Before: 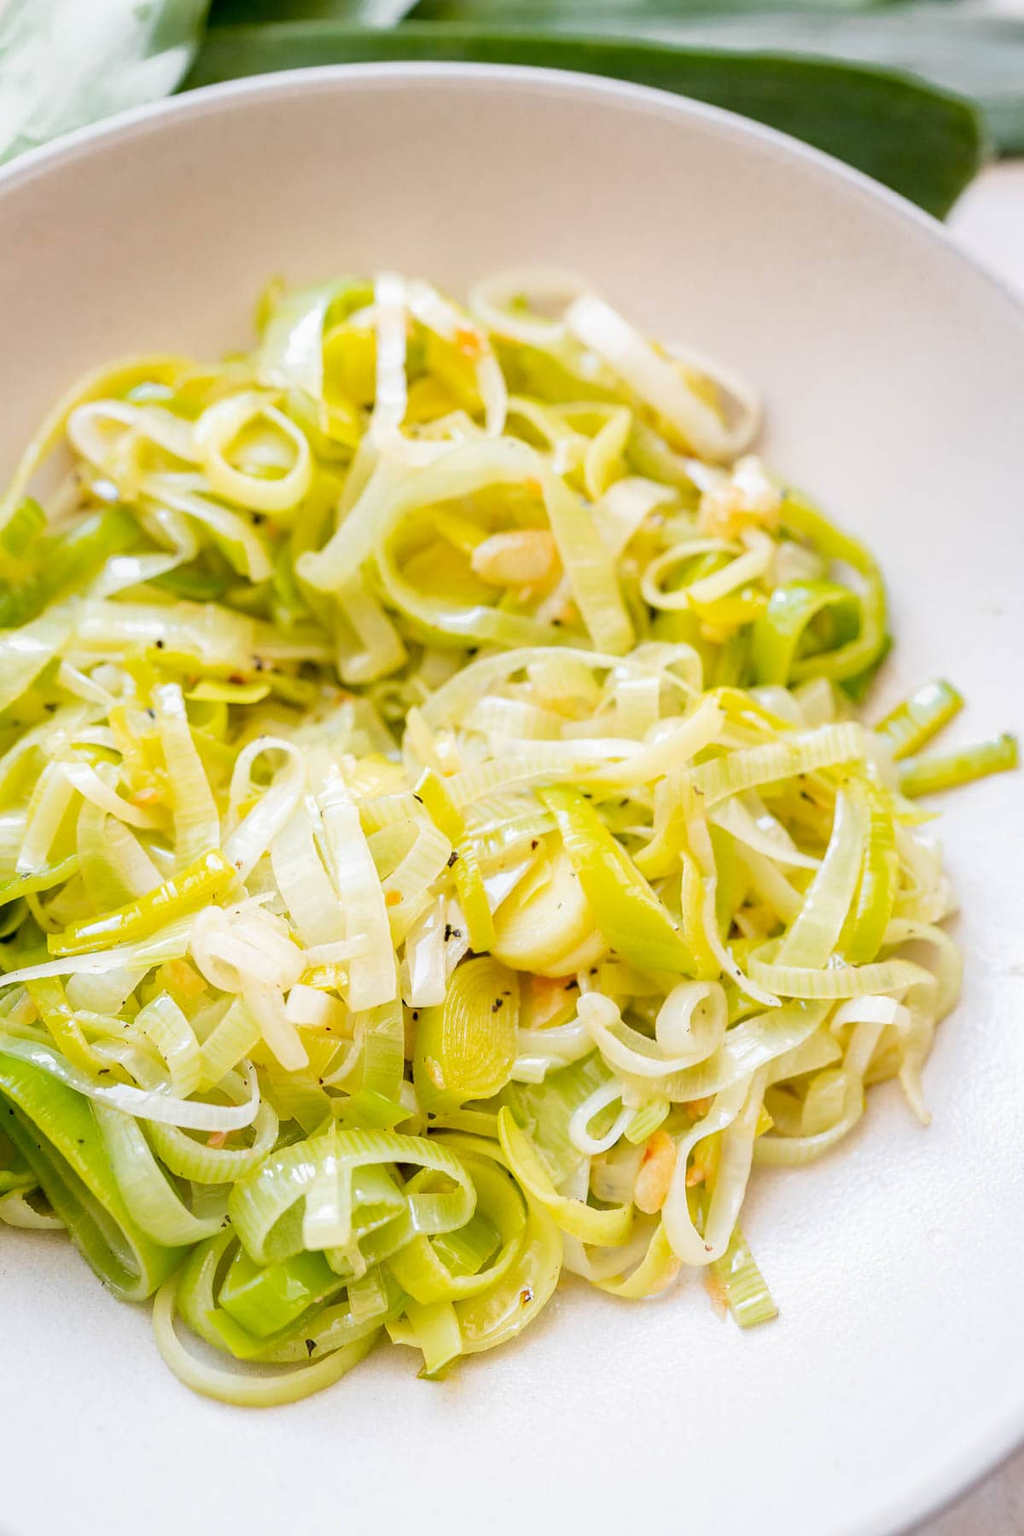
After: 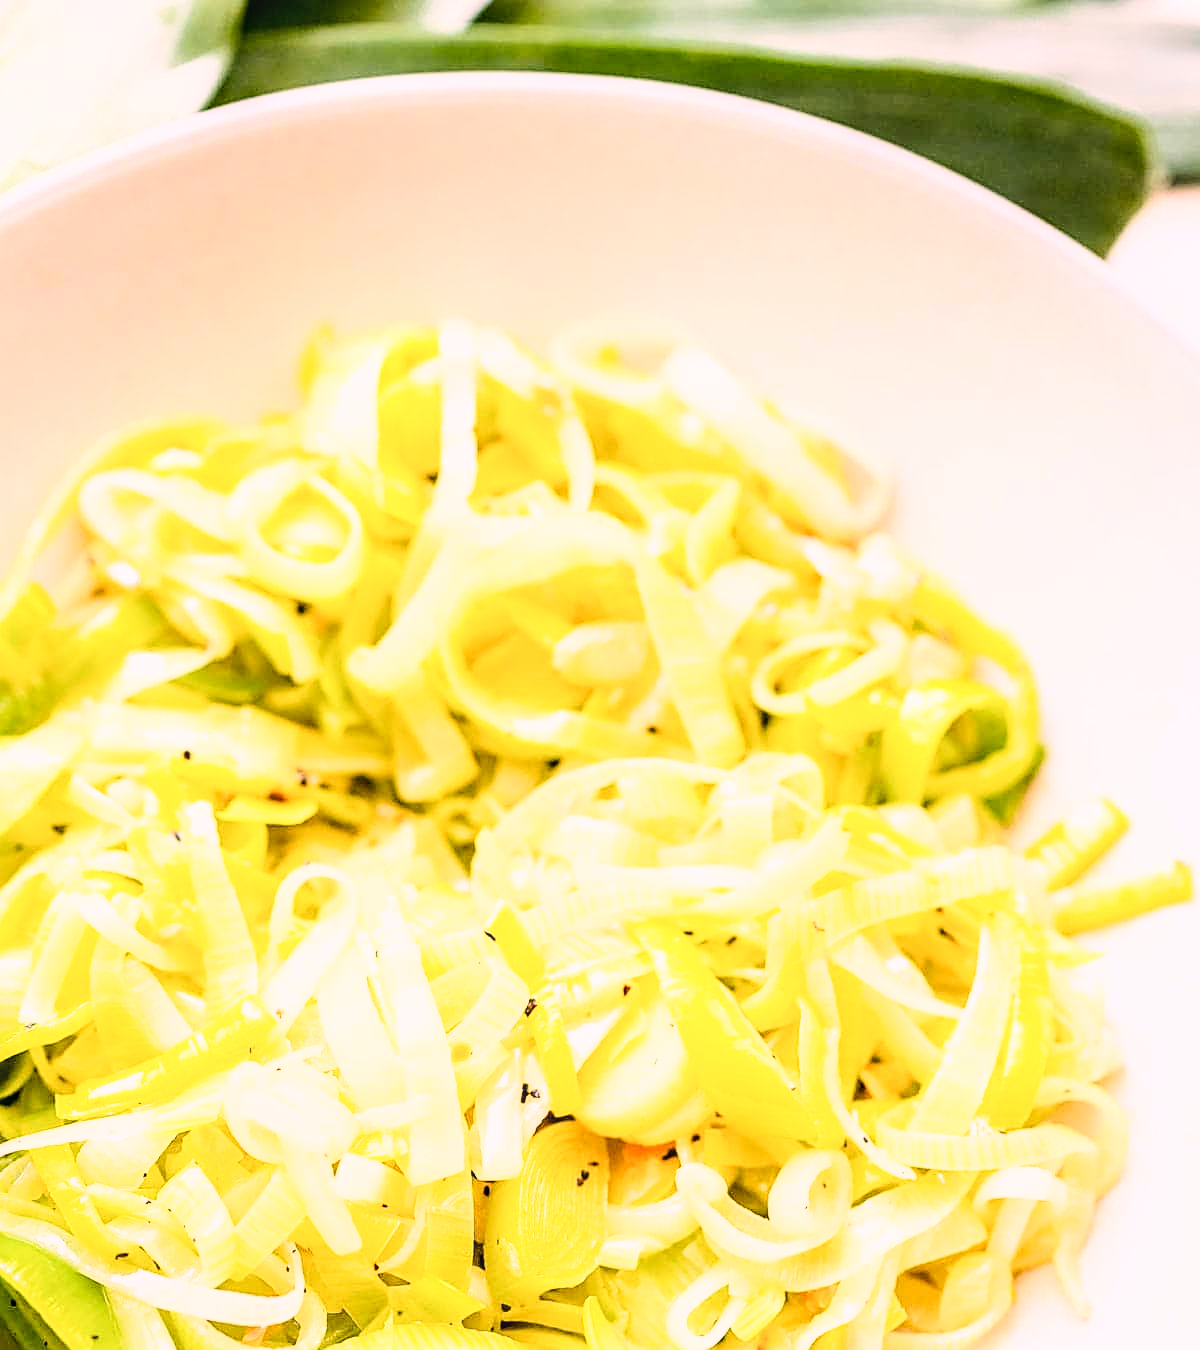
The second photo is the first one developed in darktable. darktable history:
base curve: curves: ch0 [(0, 0.003) (0.001, 0.002) (0.006, 0.004) (0.02, 0.022) (0.048, 0.086) (0.094, 0.234) (0.162, 0.431) (0.258, 0.629) (0.385, 0.8) (0.548, 0.918) (0.751, 0.988) (1, 1)]
color balance rgb: shadows lift › luminance -20.21%, perceptual saturation grading › global saturation -2.247%, perceptual saturation grading › highlights -8.187%, perceptual saturation grading › mid-tones 7.982%, perceptual saturation grading › shadows 4.236%
crop: bottom 24.992%
color correction: highlights a* 12.13, highlights b* 5.49
sharpen: amount 0.579
local contrast: on, module defaults
